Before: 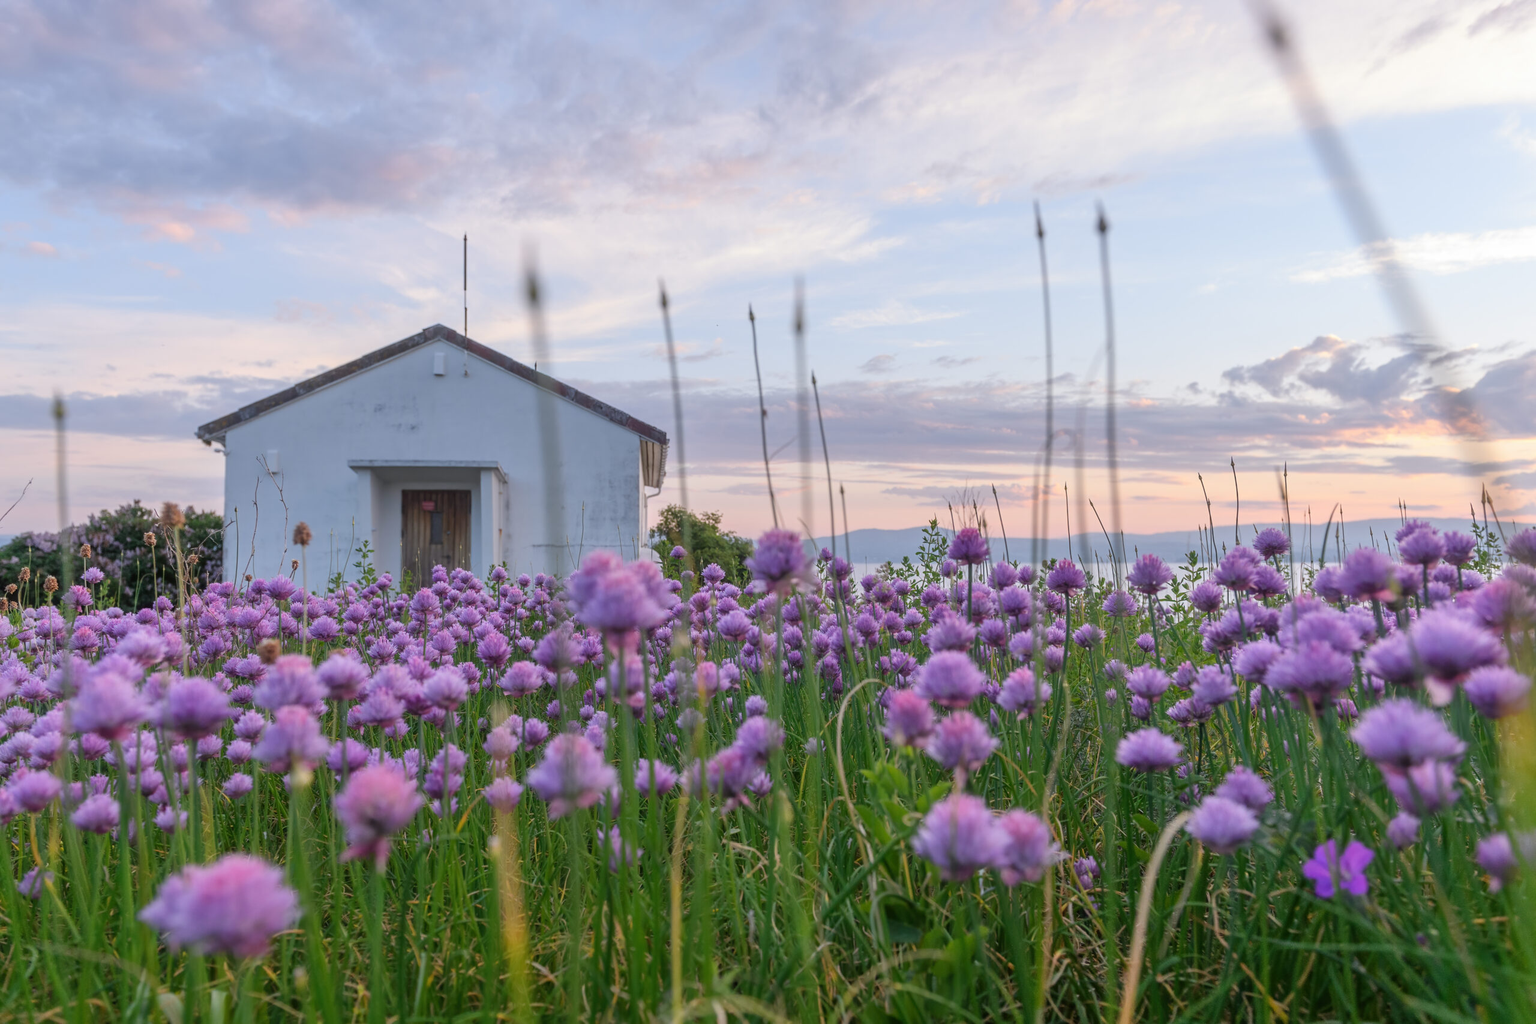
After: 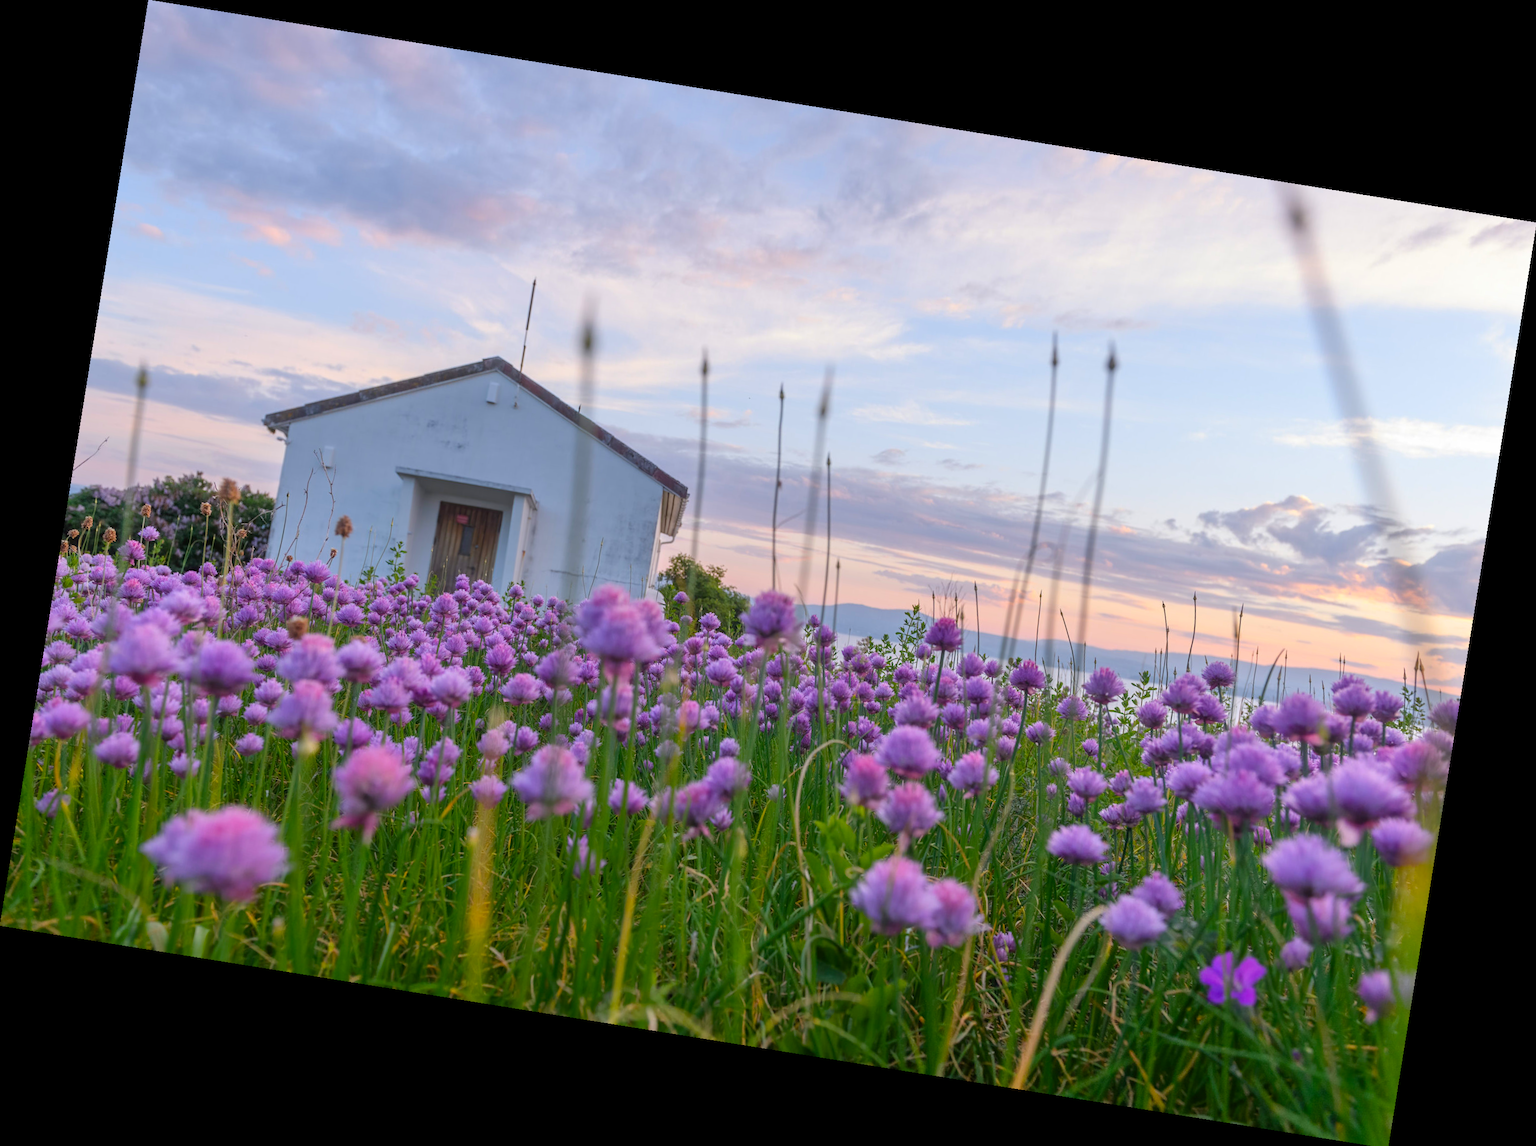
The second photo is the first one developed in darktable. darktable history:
crop: bottom 0.071%
color balance rgb: perceptual saturation grading › global saturation 20%, global vibrance 20%
rgb levels: preserve colors max RGB
rotate and perspective: rotation 9.12°, automatic cropping off
